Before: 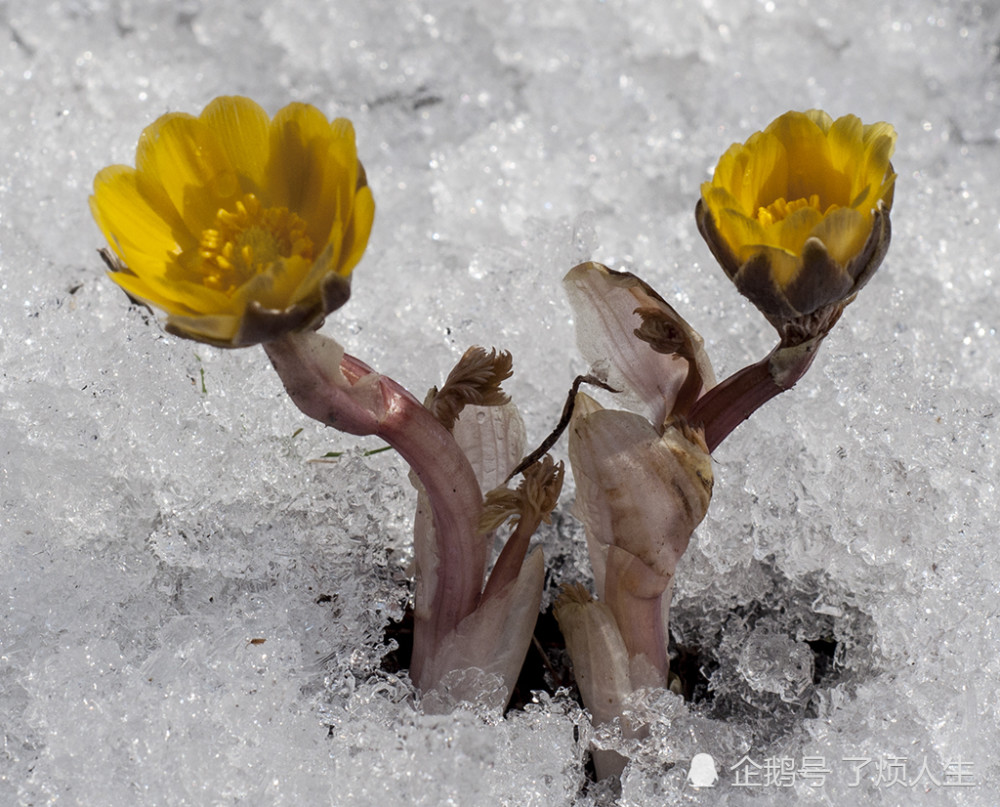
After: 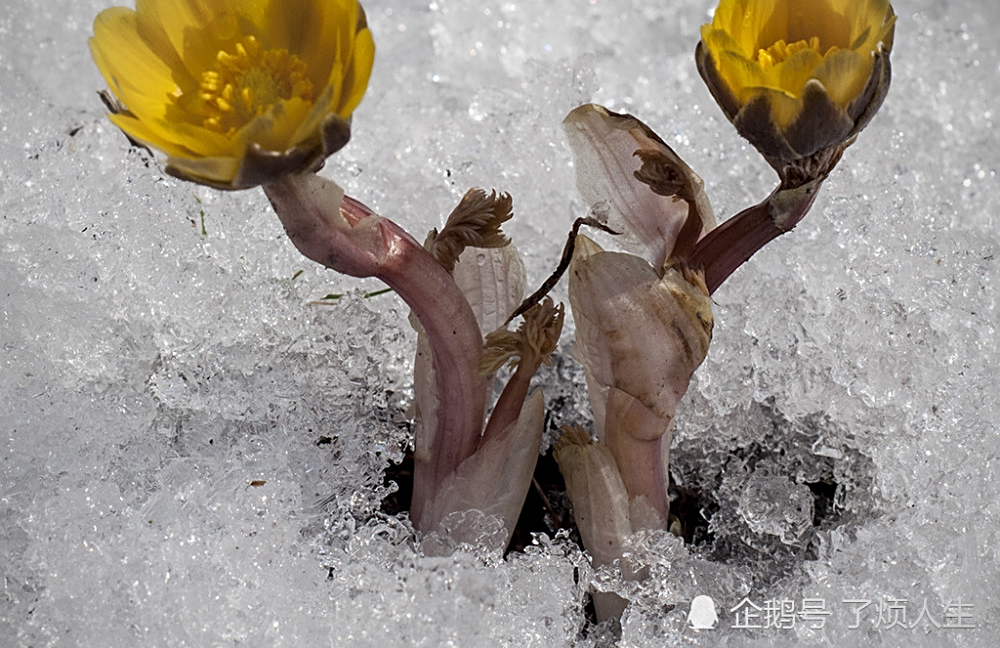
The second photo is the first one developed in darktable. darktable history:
sharpen: on, module defaults
vignetting: fall-off radius 61.07%
crop and rotate: top 19.58%
